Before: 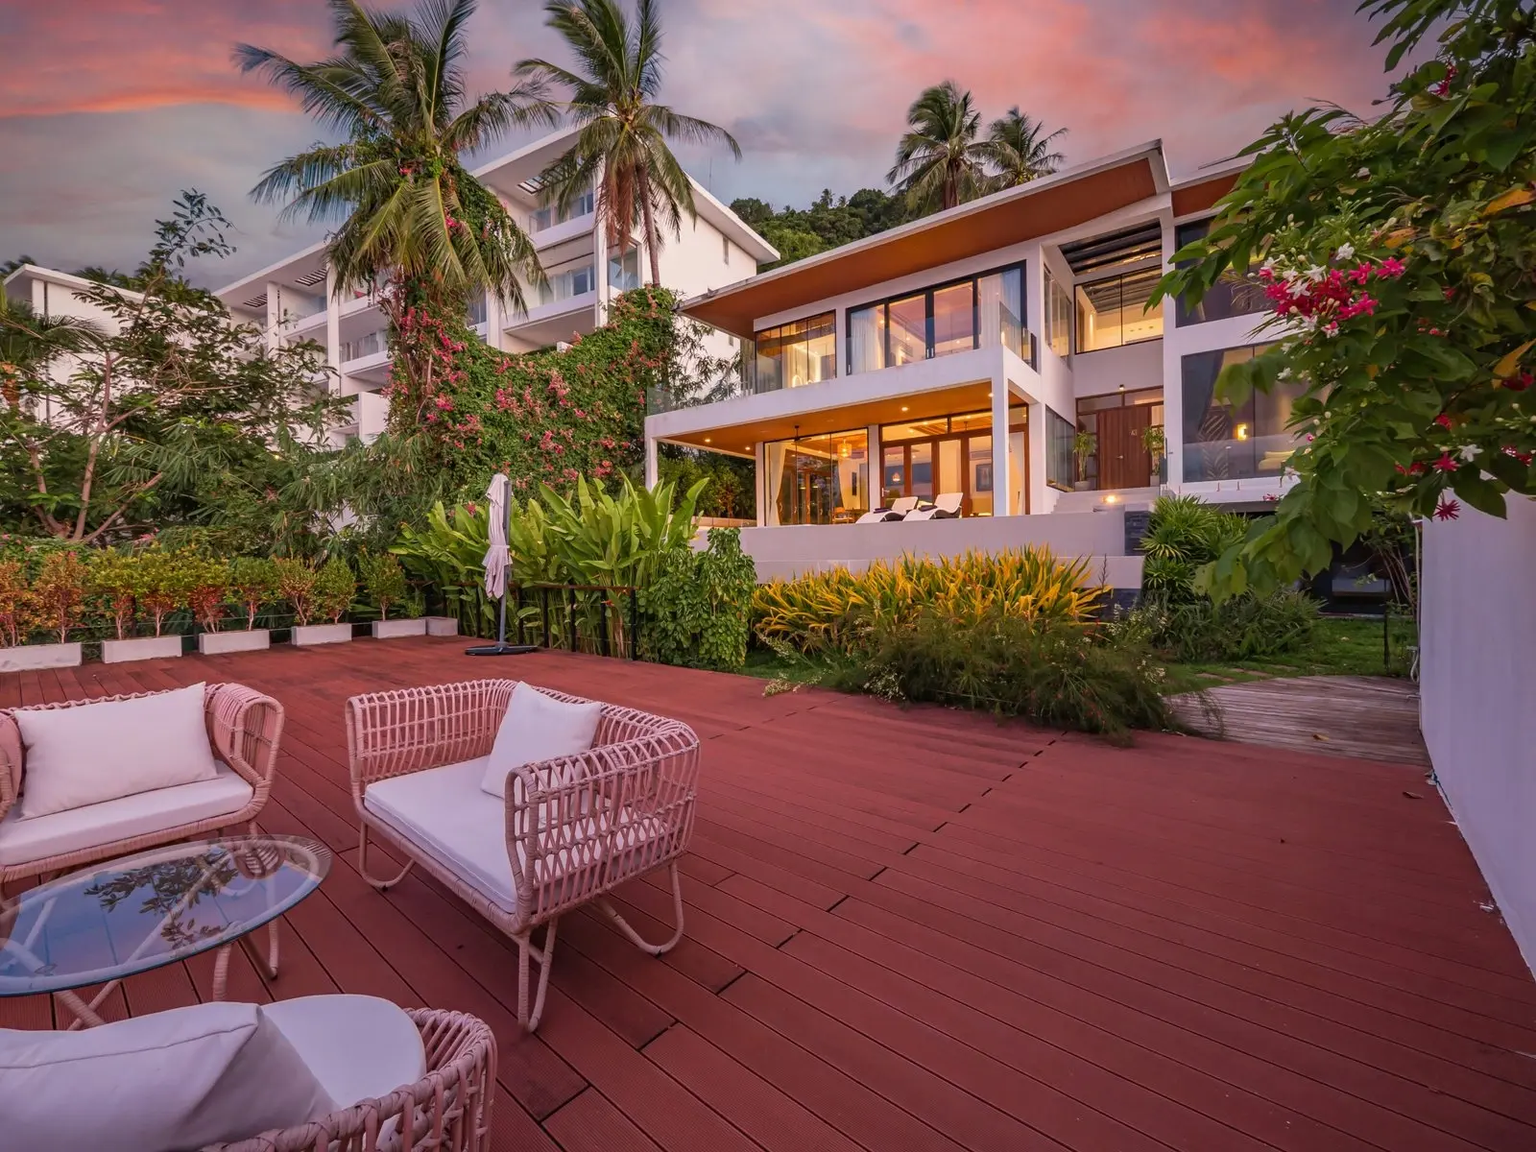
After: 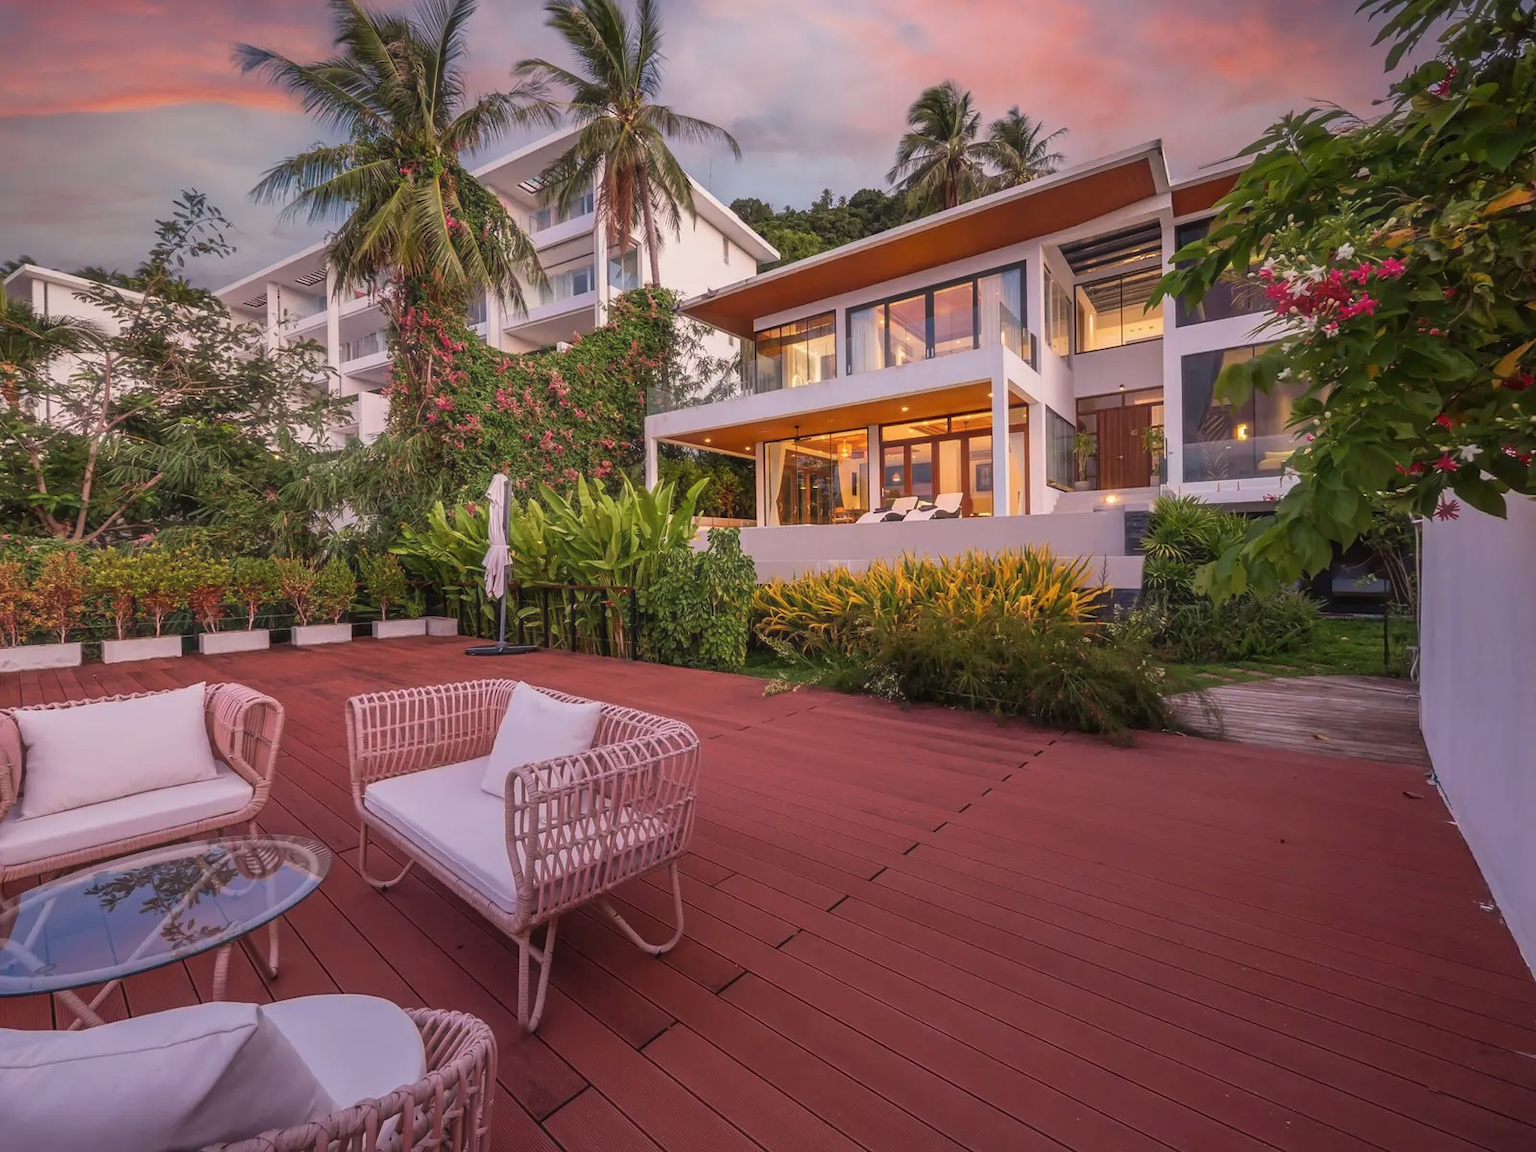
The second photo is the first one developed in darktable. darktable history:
haze removal: strength -0.106, compatibility mode true, adaptive false
